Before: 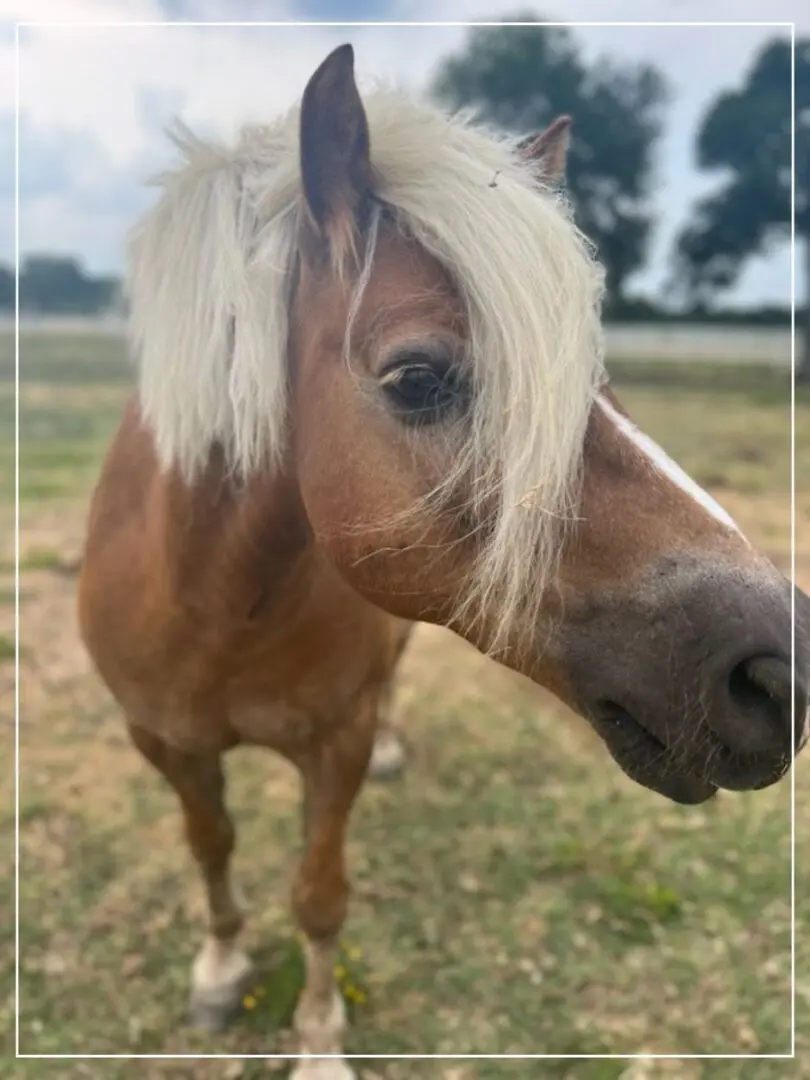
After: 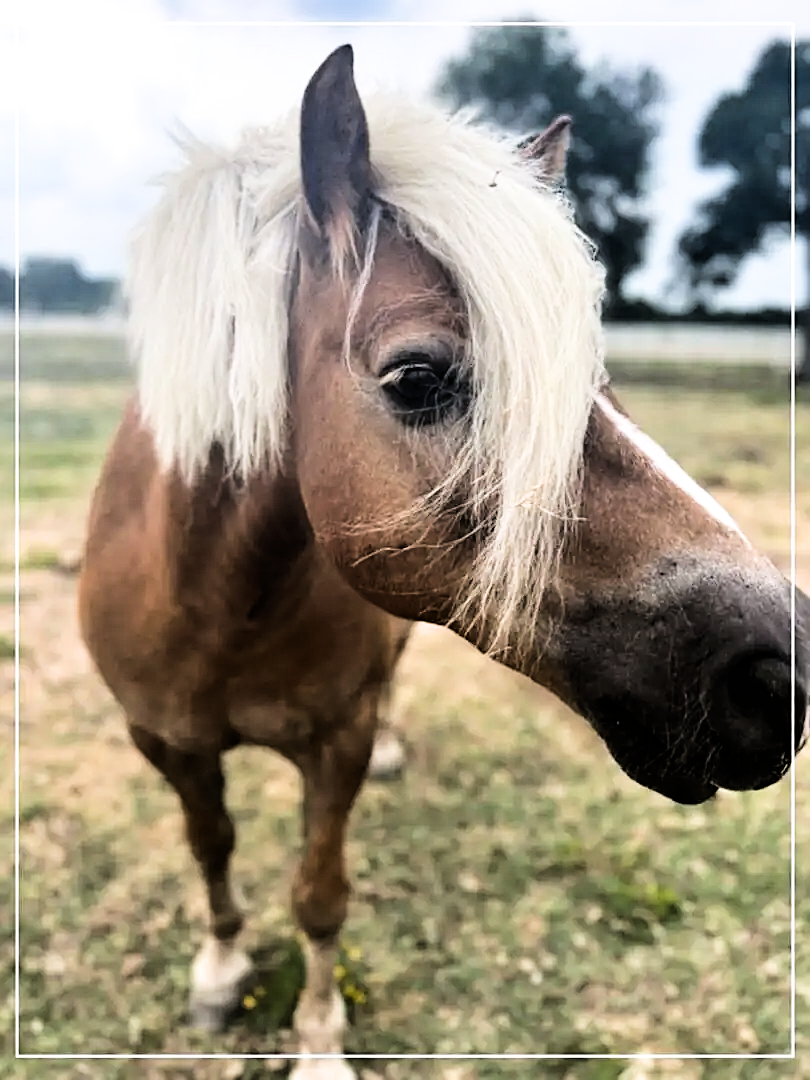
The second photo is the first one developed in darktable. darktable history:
tone equalizer: -8 EV -1.08 EV, -7 EV -1.01 EV, -6 EV -0.867 EV, -5 EV -0.578 EV, -3 EV 0.578 EV, -2 EV 0.867 EV, -1 EV 1.01 EV, +0 EV 1.08 EV, edges refinement/feathering 500, mask exposure compensation -1.57 EV, preserve details no
filmic rgb: black relative exposure -5 EV, white relative exposure 3.2 EV, hardness 3.42, contrast 1.2, highlights saturation mix -30%
white balance: red 1.004, blue 1.024
sharpen: on, module defaults
